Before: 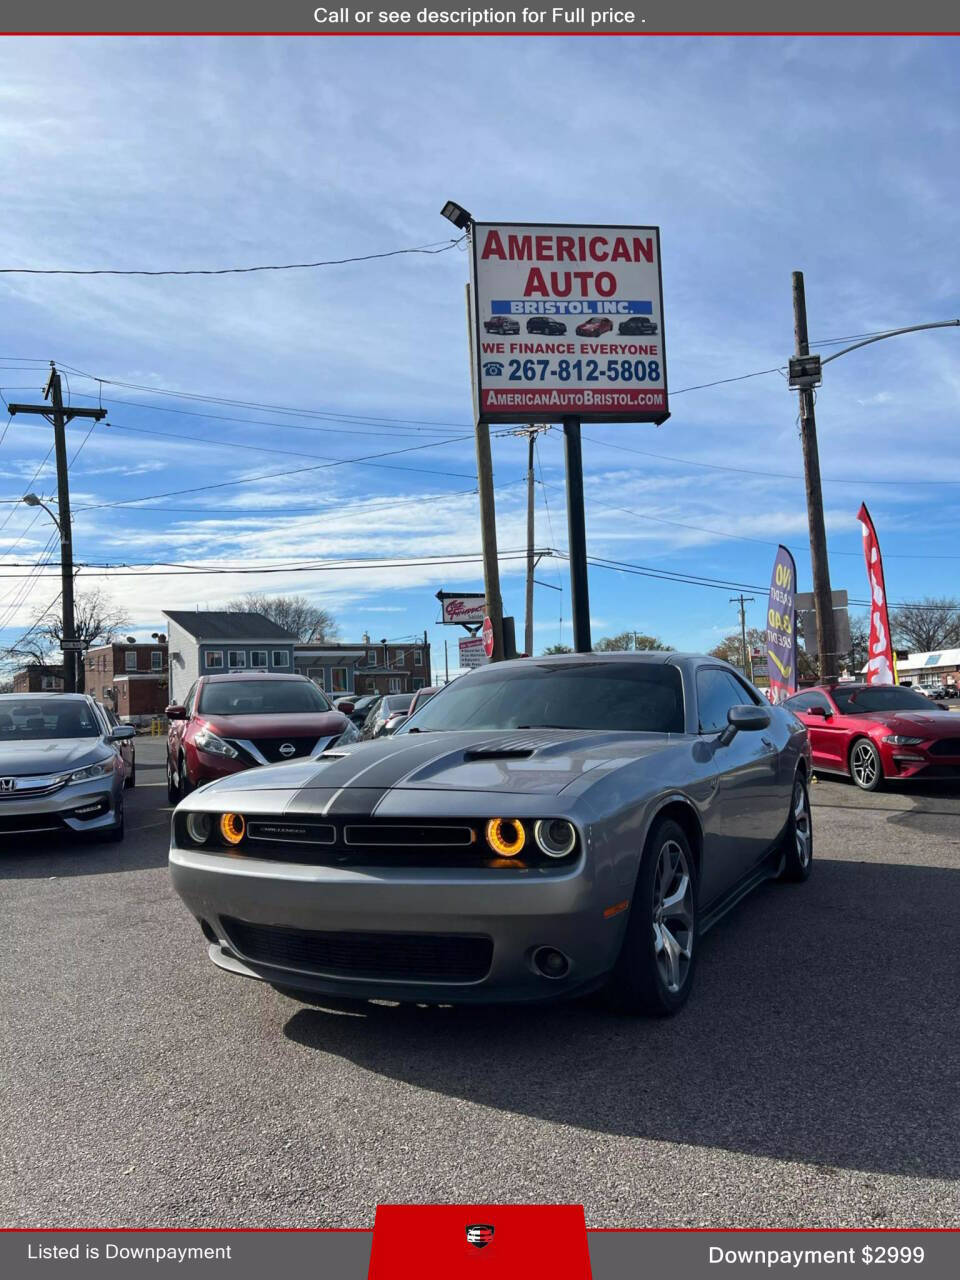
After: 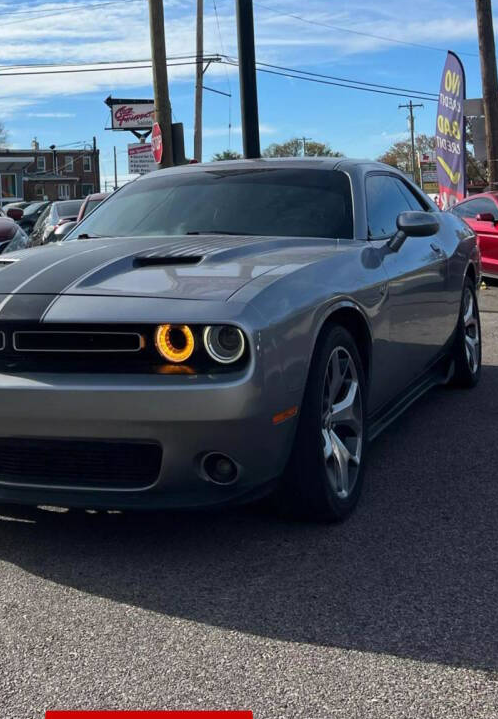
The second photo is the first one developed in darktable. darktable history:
crop: left 34.544%, top 38.644%, right 13.533%, bottom 5.117%
